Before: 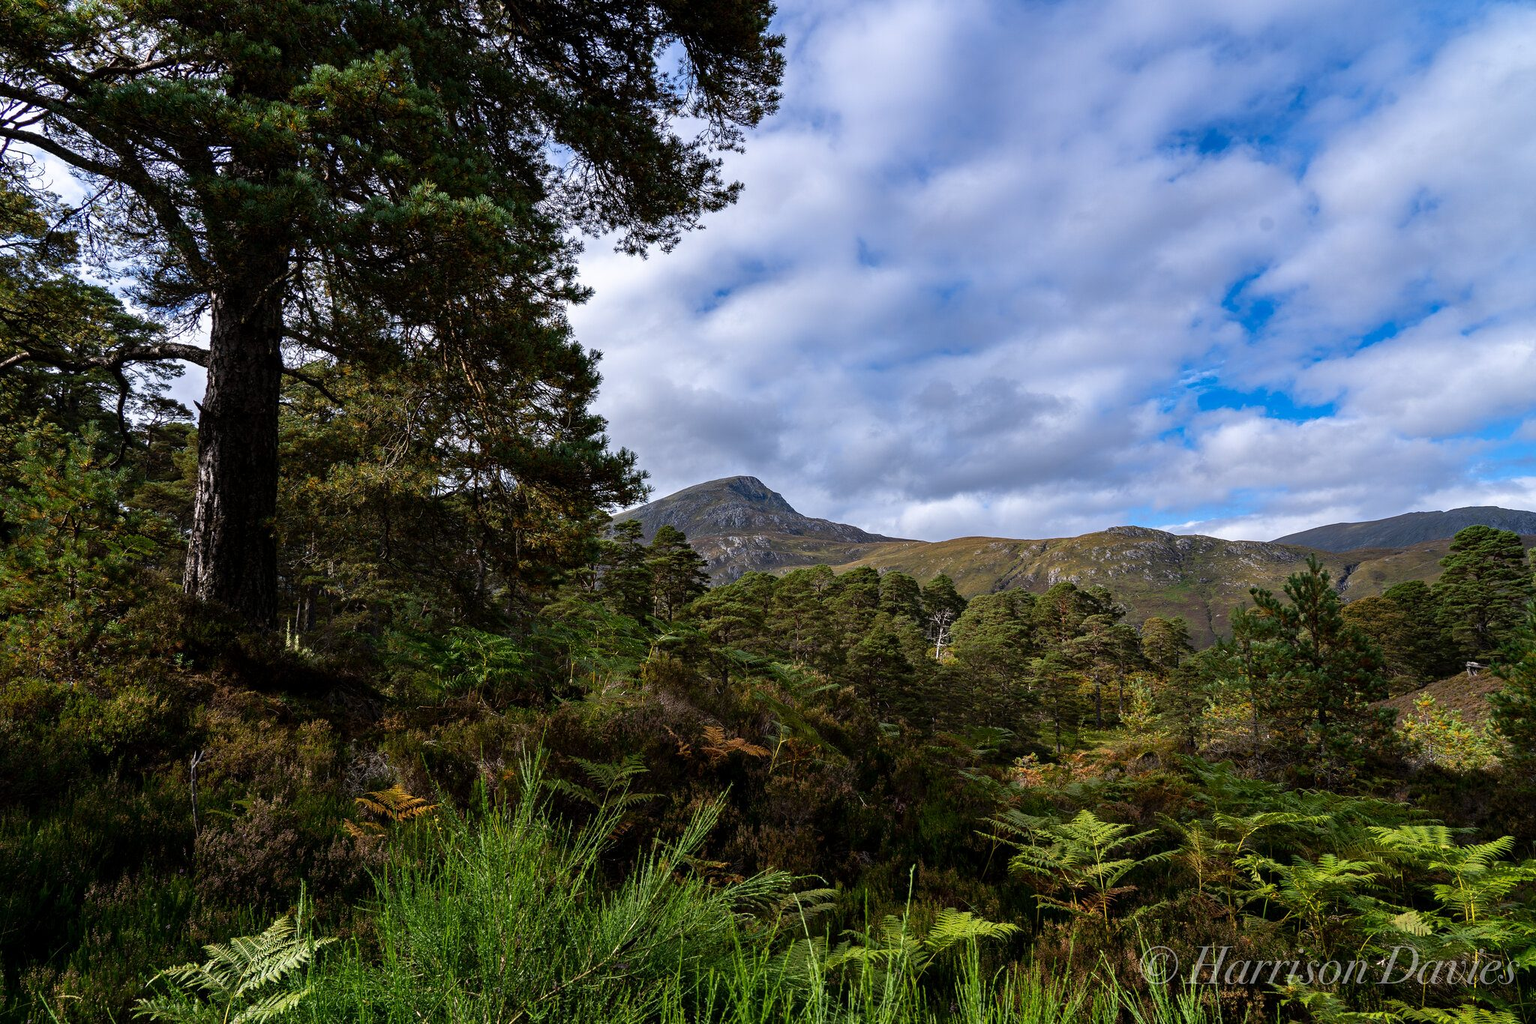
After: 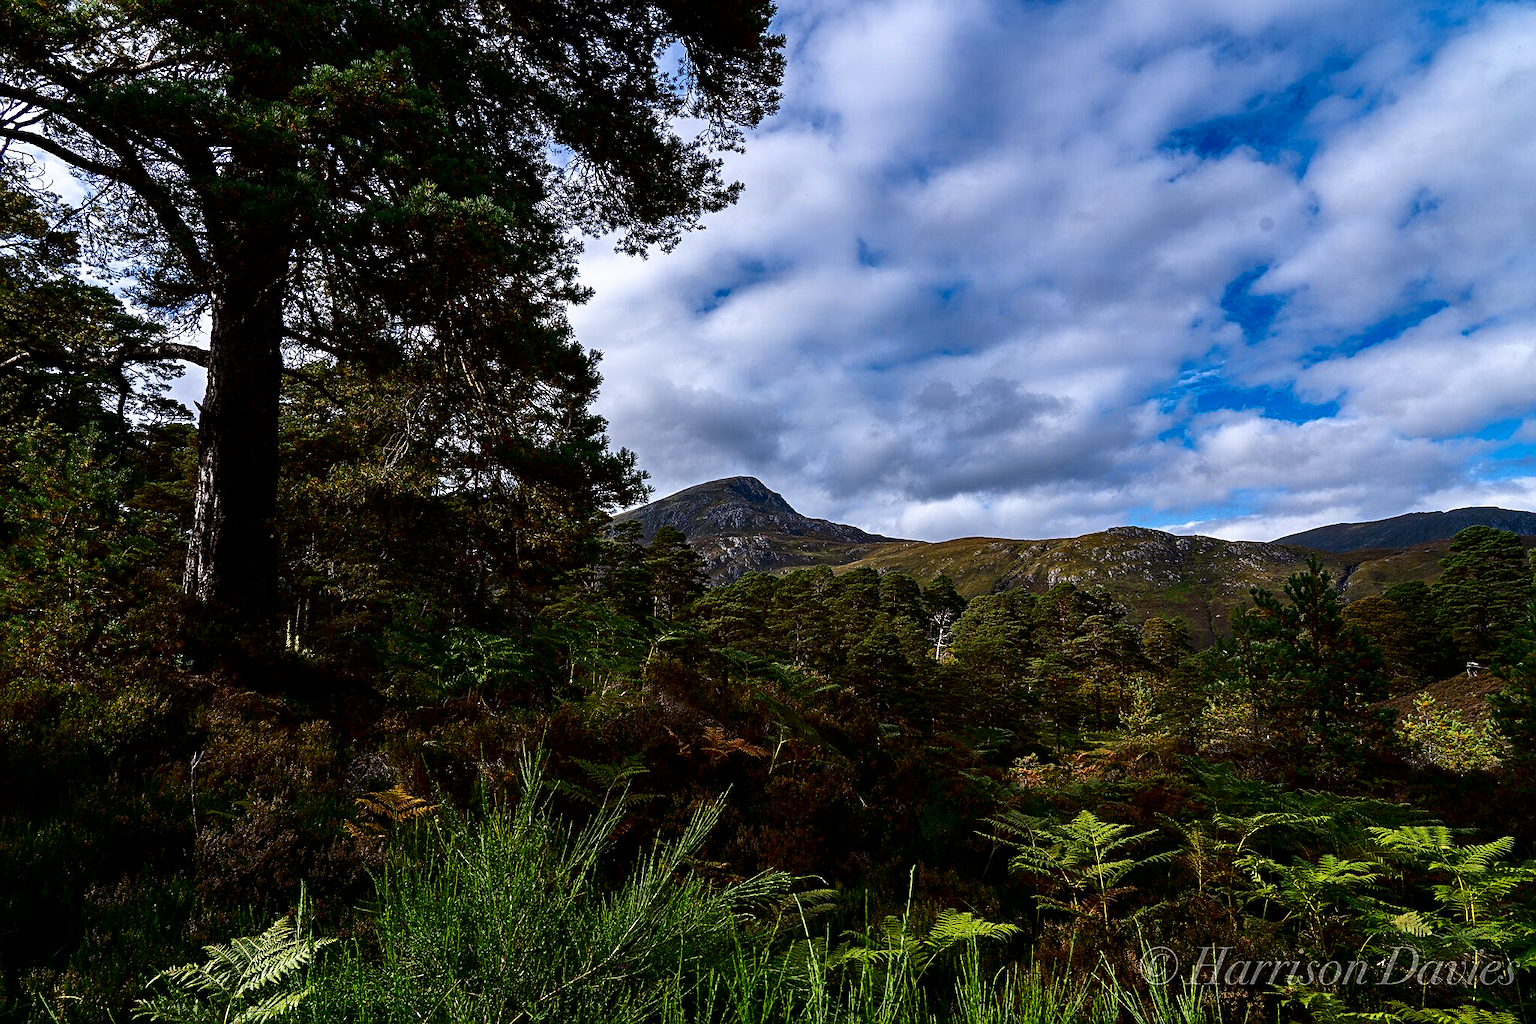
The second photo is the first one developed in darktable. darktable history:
contrast brightness saturation: contrast 0.19, brightness -0.24, saturation 0.11
color correction: highlights a* 0.003, highlights b* -0.283
sharpen: on, module defaults
